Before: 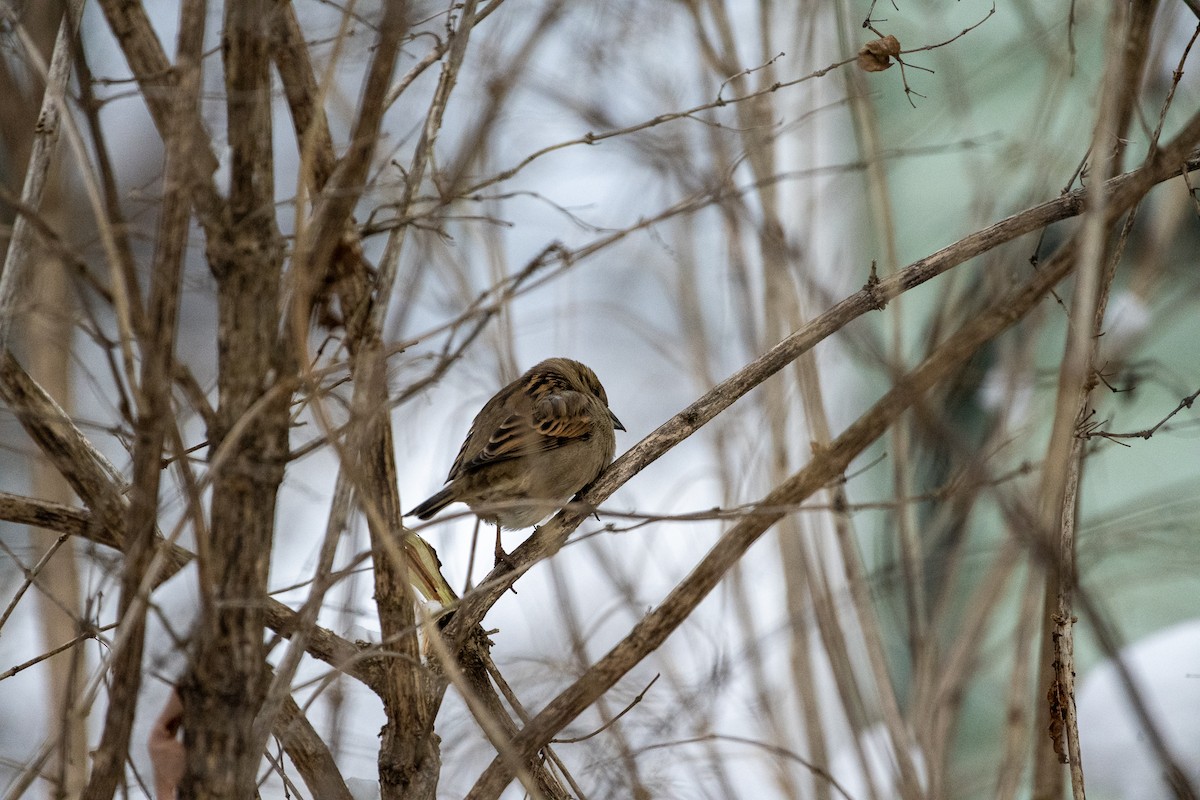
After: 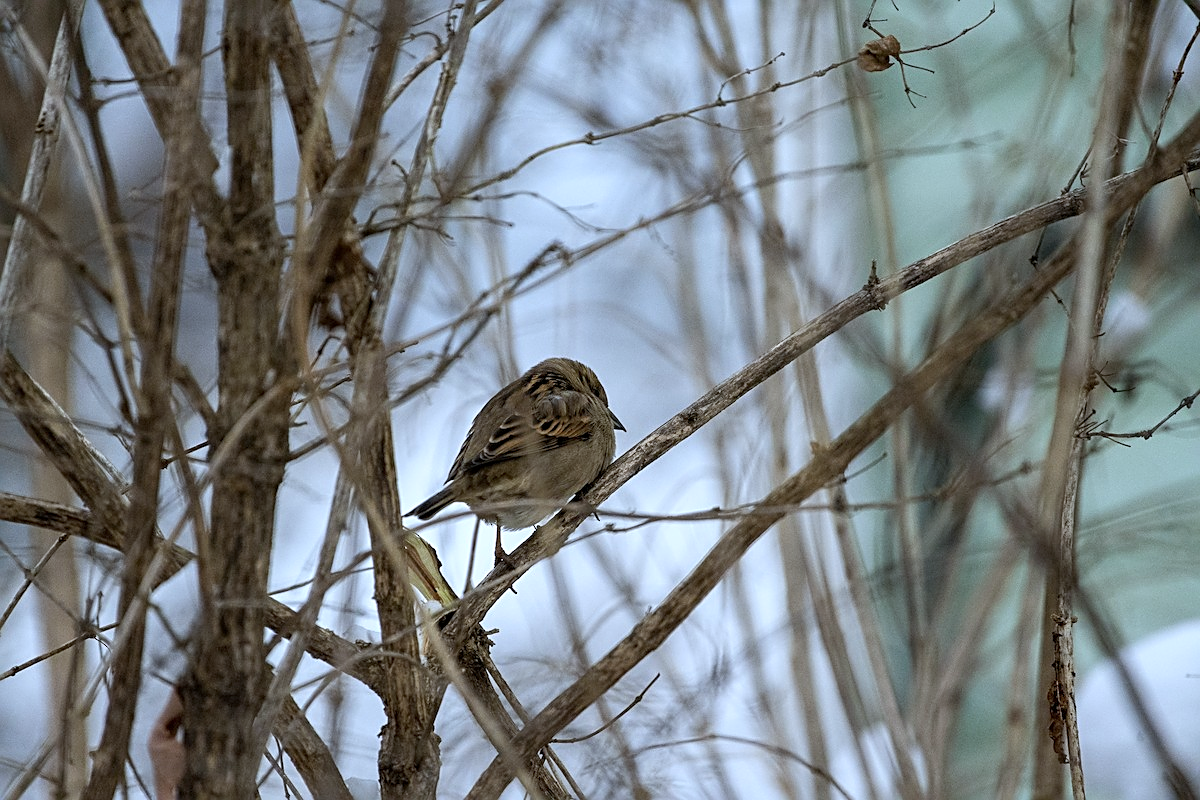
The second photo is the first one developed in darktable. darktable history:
sharpen: on, module defaults
white balance: red 0.924, blue 1.095
rotate and perspective: automatic cropping original format, crop left 0, crop top 0
